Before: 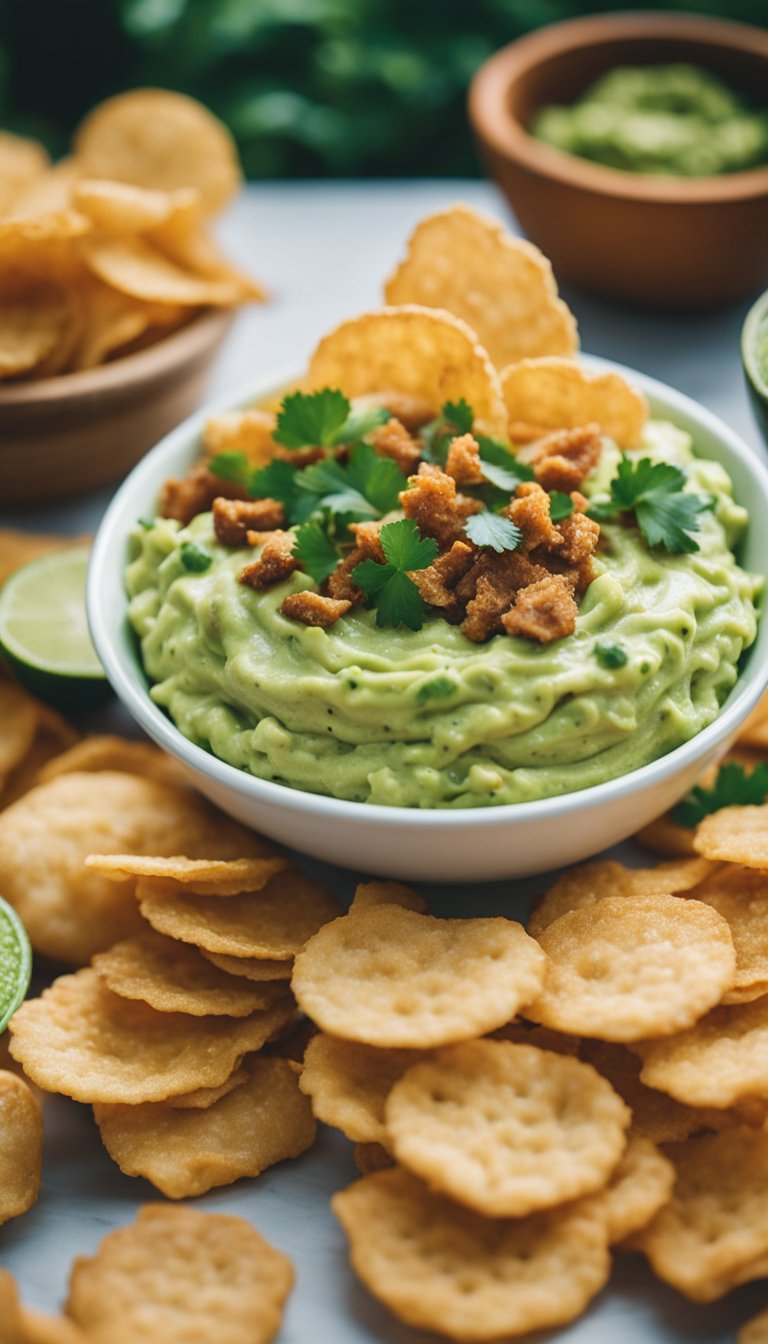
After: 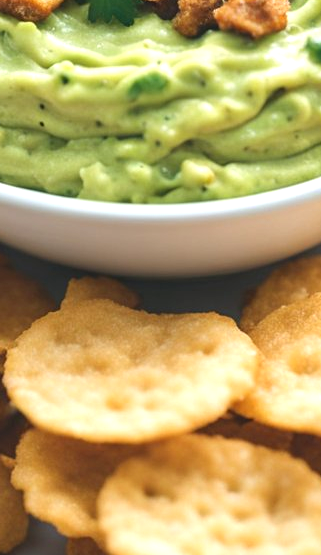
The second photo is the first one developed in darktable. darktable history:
exposure: black level correction 0, exposure 0.695 EV, compensate highlight preservation false
crop: left 37.503%, top 45.051%, right 20.699%, bottom 13.629%
